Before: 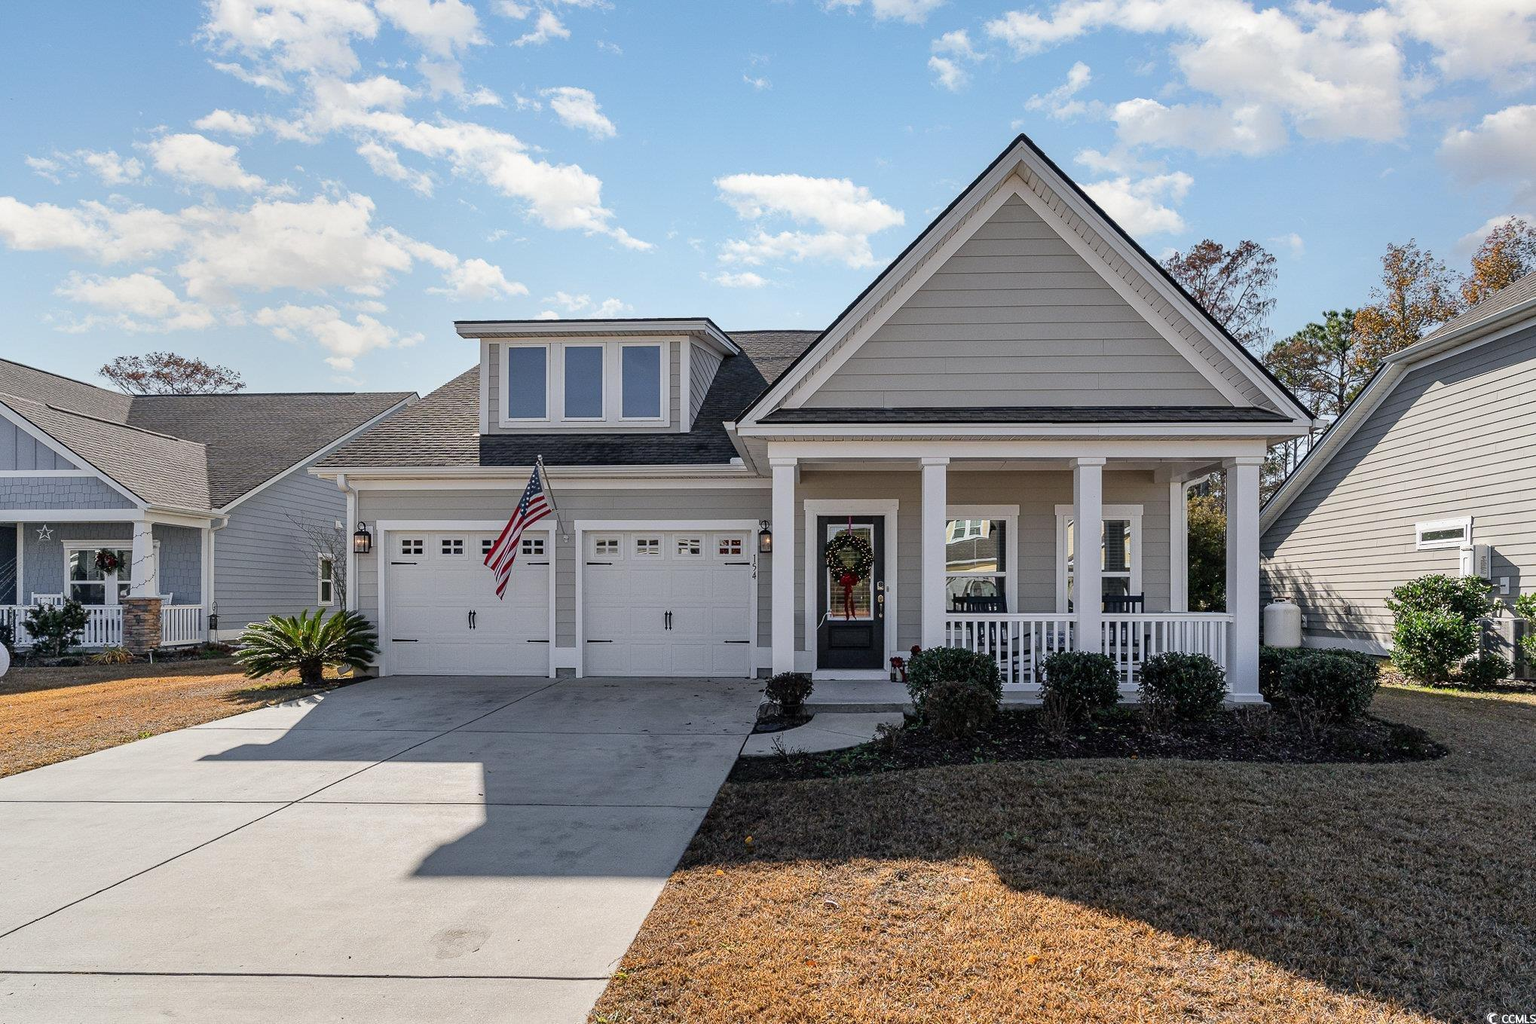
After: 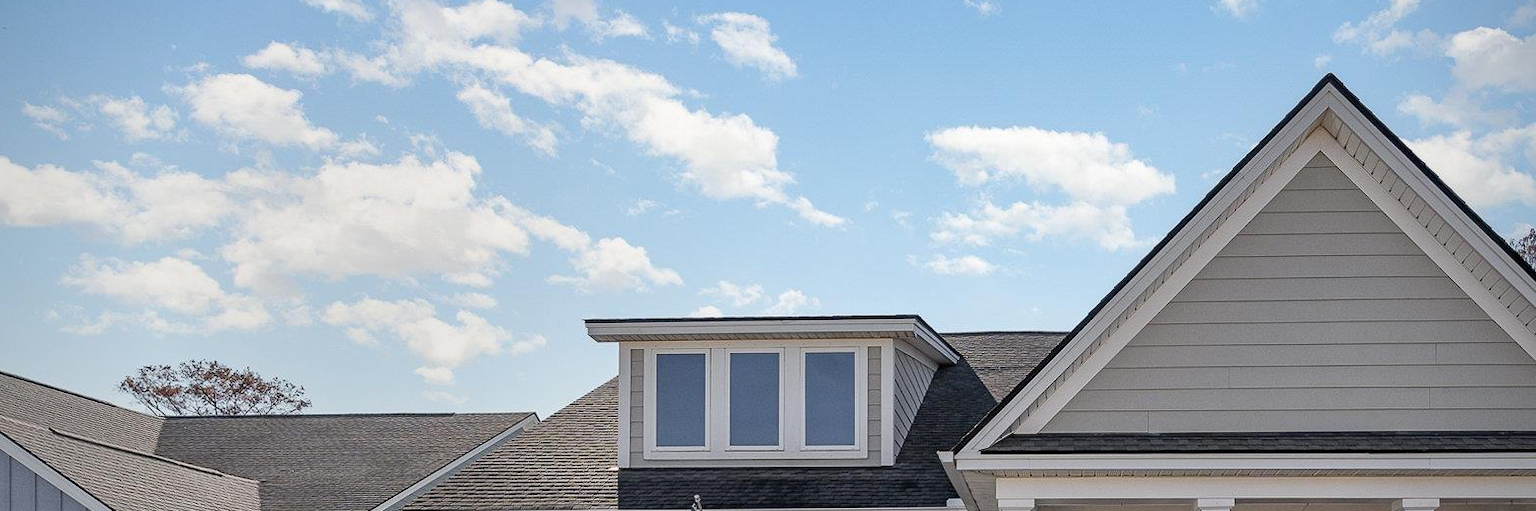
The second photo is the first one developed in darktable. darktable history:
crop: left 0.579%, top 7.627%, right 23.167%, bottom 54.275%
vignetting: saturation 0, unbound false
